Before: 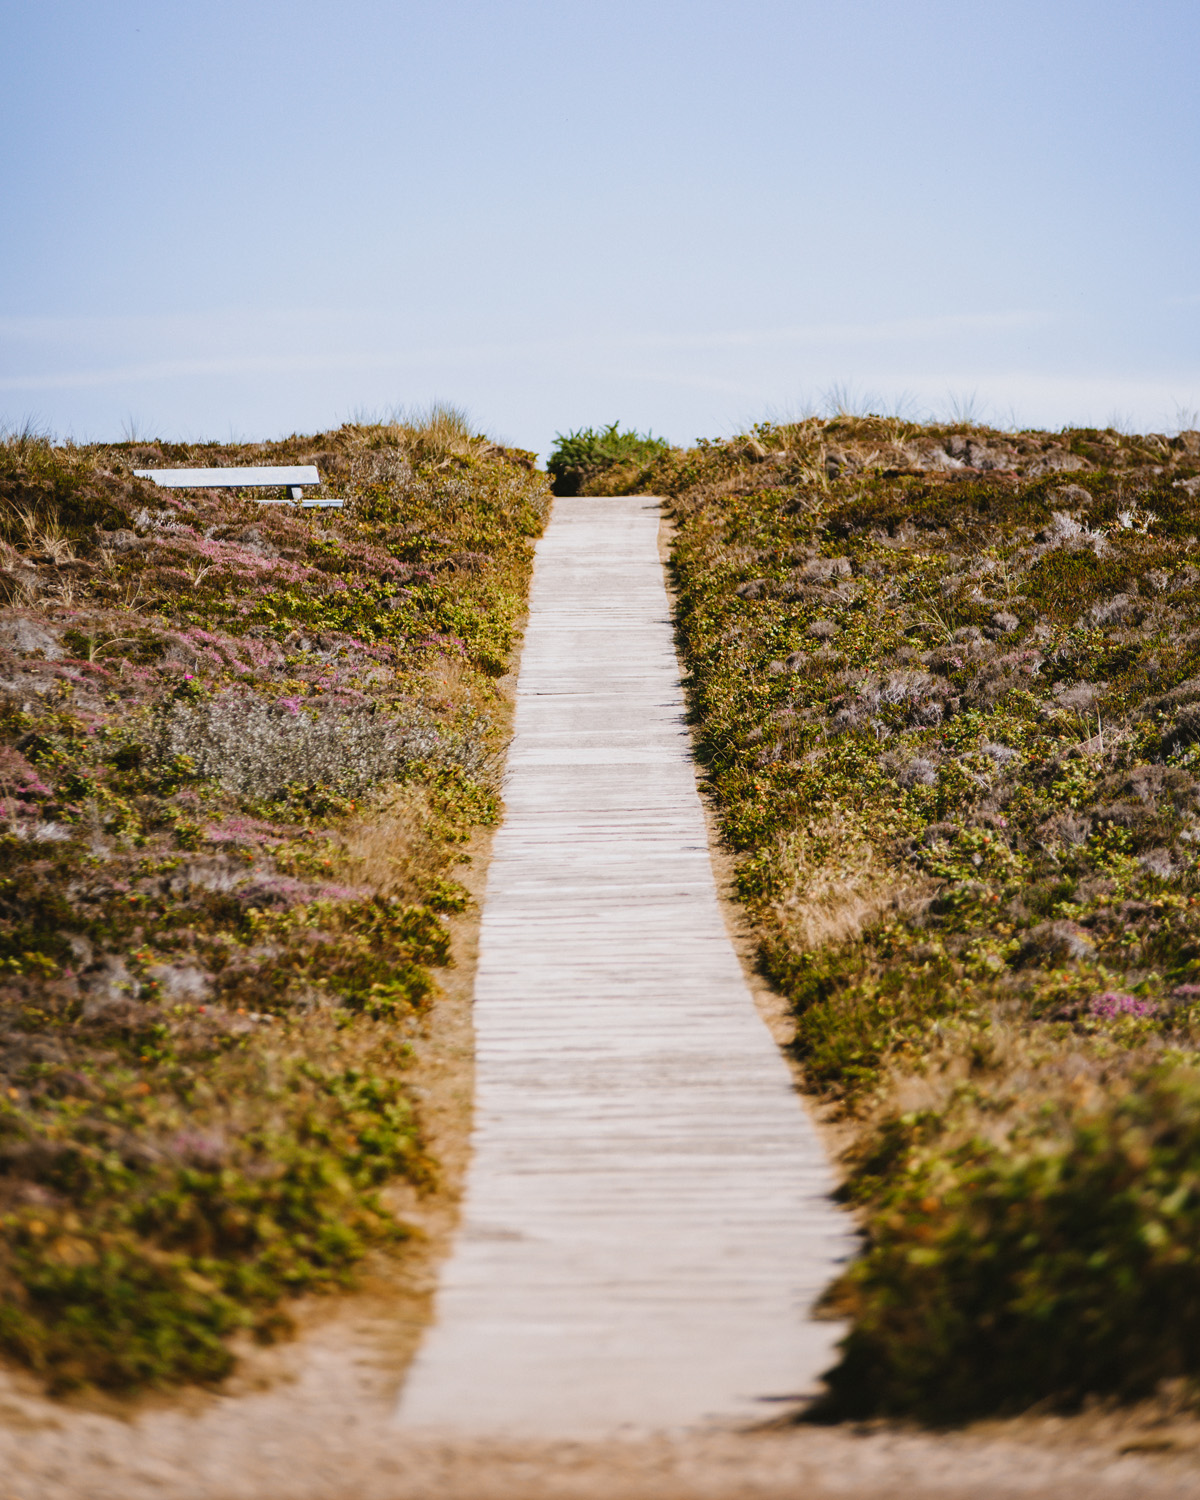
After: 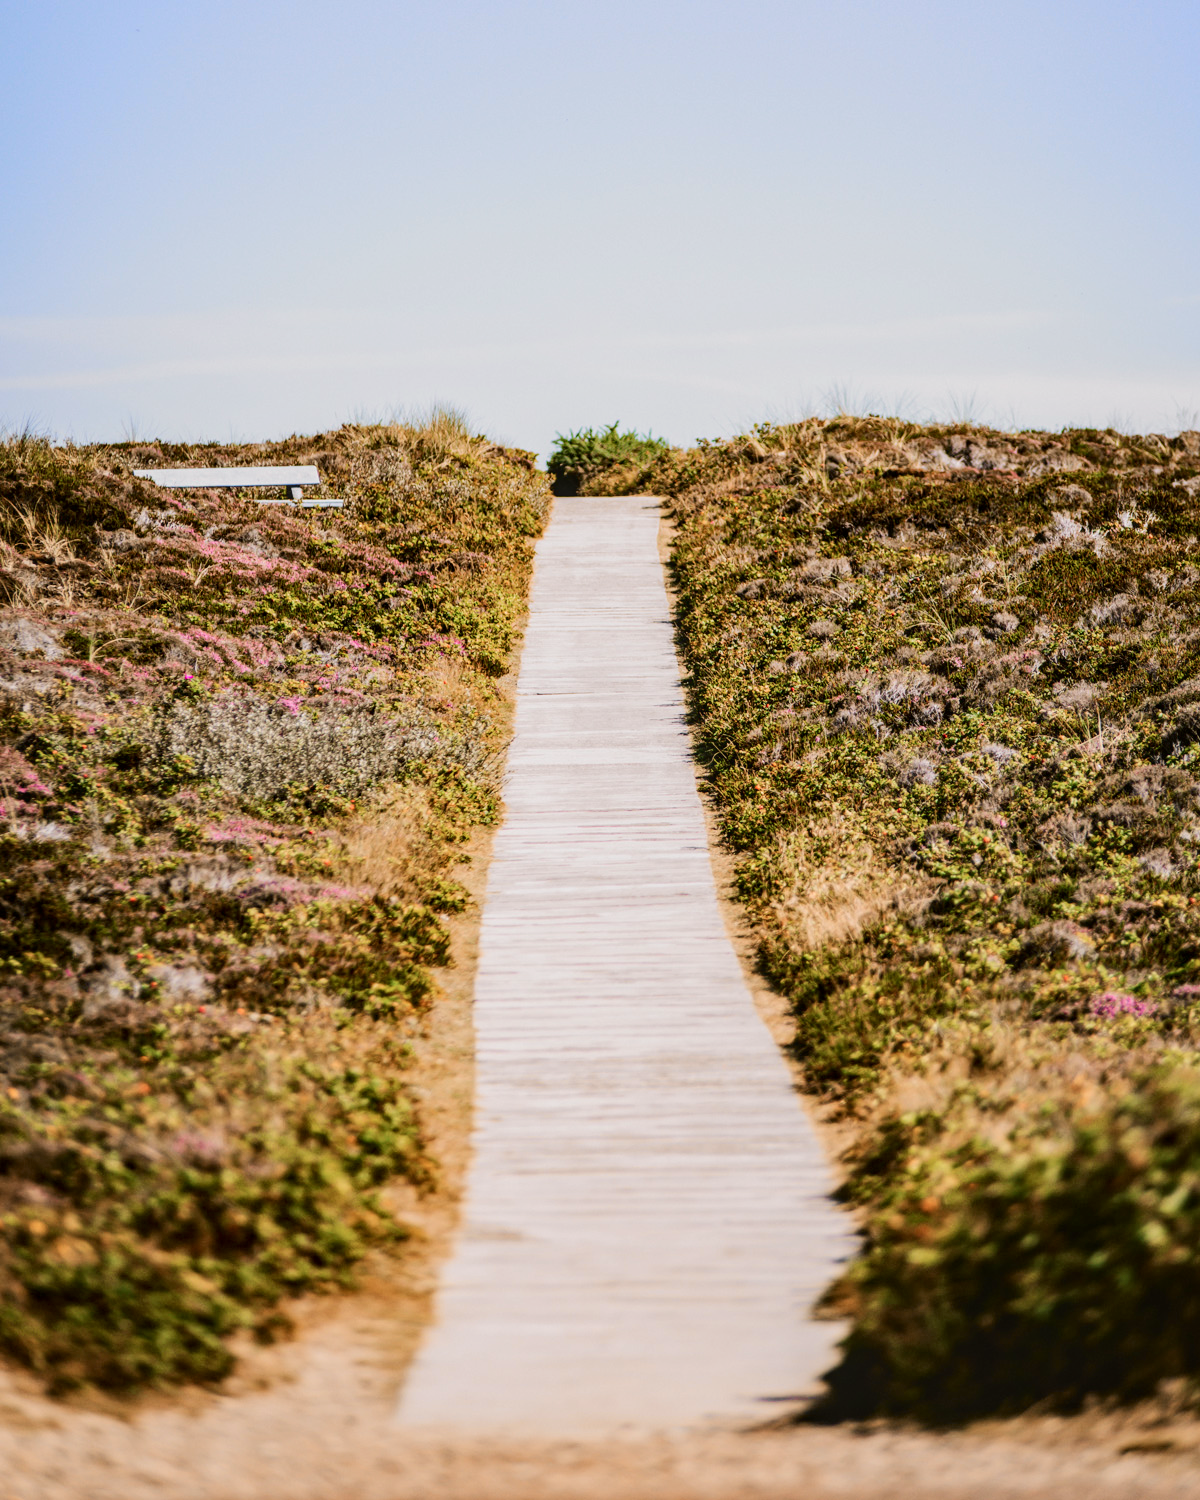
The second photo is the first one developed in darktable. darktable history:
tone curve: curves: ch0 [(0, 0.019) (0.066, 0.043) (0.189, 0.182) (0.359, 0.417) (0.485, 0.576) (0.656, 0.734) (0.851, 0.861) (0.997, 0.959)]; ch1 [(0, 0) (0.179, 0.123) (0.381, 0.36) (0.425, 0.41) (0.474, 0.472) (0.499, 0.501) (0.514, 0.517) (0.571, 0.584) (0.649, 0.677) (0.812, 0.856) (1, 1)]; ch2 [(0, 0) (0.246, 0.214) (0.421, 0.427) (0.459, 0.484) (0.5, 0.504) (0.518, 0.523) (0.529, 0.544) (0.56, 0.581) (0.617, 0.631) (0.744, 0.734) (0.867, 0.821) (0.993, 0.889)], color space Lab, independent channels, preserve colors none
local contrast: on, module defaults
